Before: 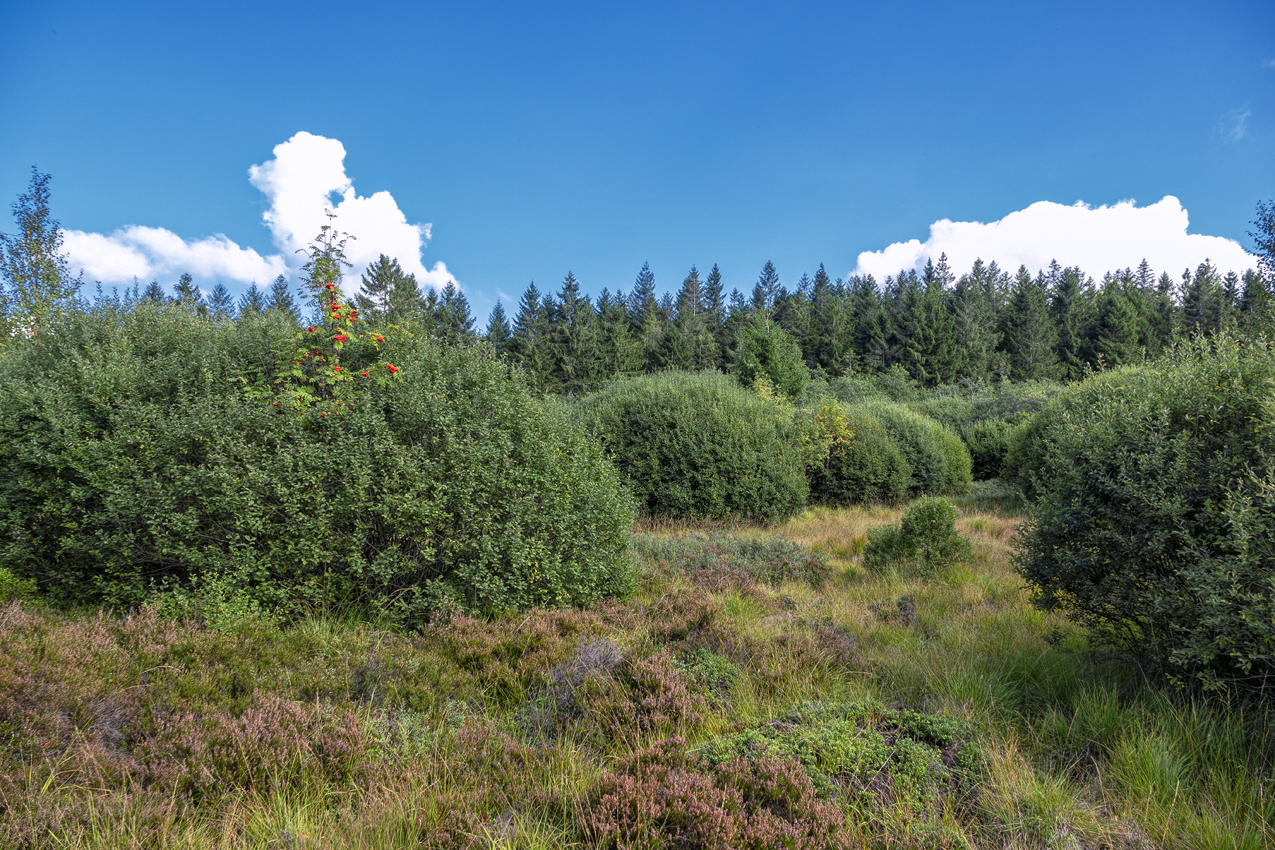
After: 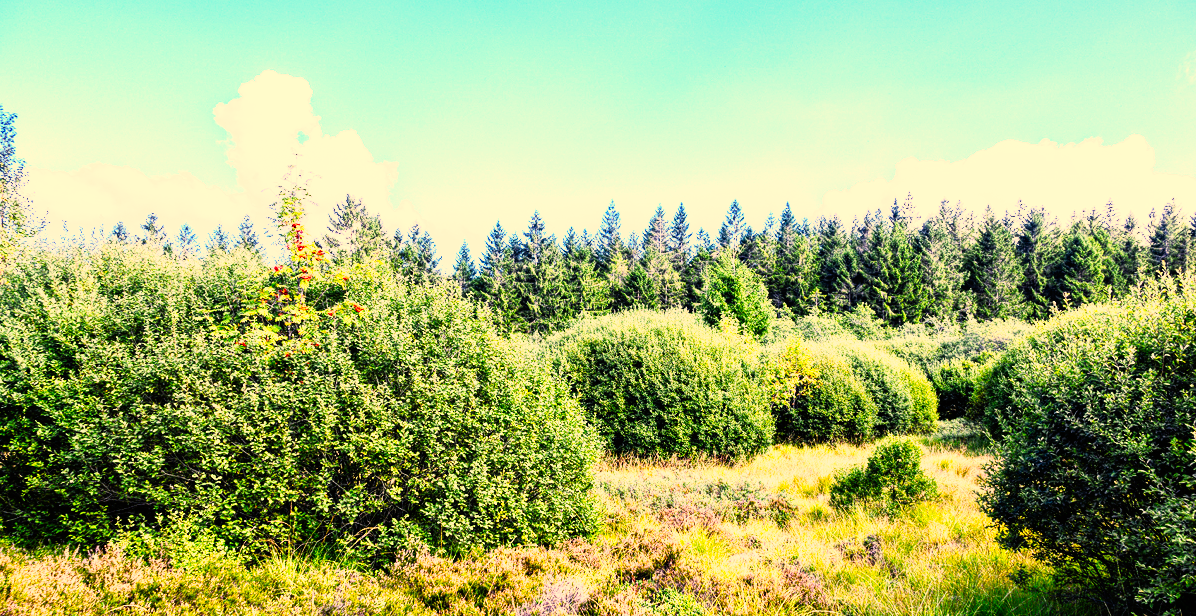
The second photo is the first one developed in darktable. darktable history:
crop: left 2.737%, top 7.287%, right 3.421%, bottom 20.179%
color balance rgb: shadows lift › luminance -10%, power › luminance -9%, linear chroma grading › global chroma 10%, global vibrance 10%, contrast 15%, saturation formula JzAzBz (2021)
color correction: highlights a* 15, highlights b* 31.55
exposure: black level correction 0, exposure 0.7 EV, compensate exposure bias true, compensate highlight preservation false
shadows and highlights: shadows 0, highlights 40
base curve: curves: ch0 [(0, 0) (0.007, 0.004) (0.027, 0.03) (0.046, 0.07) (0.207, 0.54) (0.442, 0.872) (0.673, 0.972) (1, 1)], preserve colors none
white balance: red 0.967, blue 1.119, emerald 0.756
